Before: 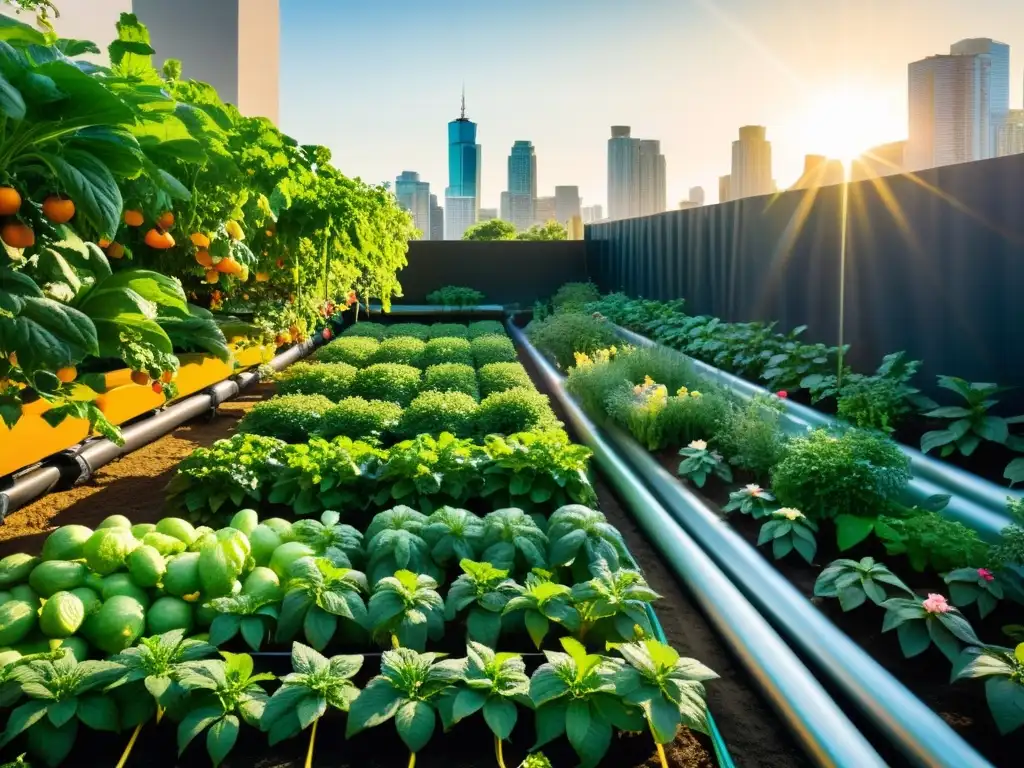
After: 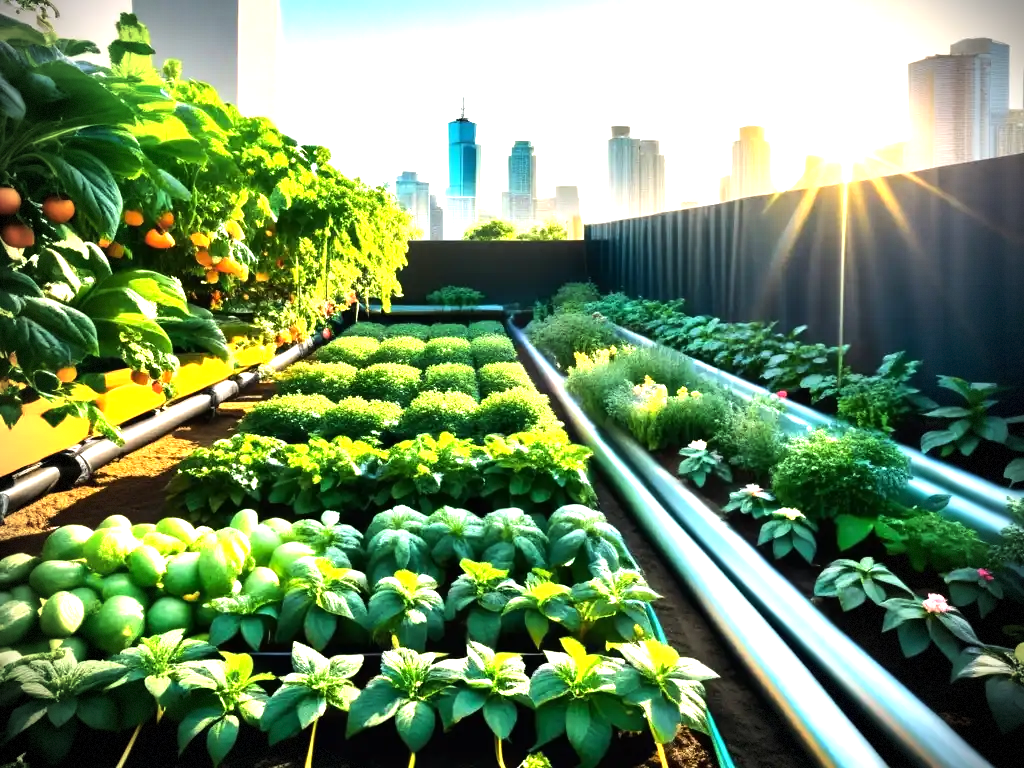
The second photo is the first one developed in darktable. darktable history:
tone equalizer: -8 EV -0.77 EV, -7 EV -0.727 EV, -6 EV -0.638 EV, -5 EV -0.418 EV, -3 EV 0.394 EV, -2 EV 0.6 EV, -1 EV 0.691 EV, +0 EV 0.741 EV, edges refinement/feathering 500, mask exposure compensation -1.57 EV, preserve details no
vignetting: brightness -0.829, dithering 8-bit output
exposure: exposure 0.659 EV, compensate highlight preservation false
